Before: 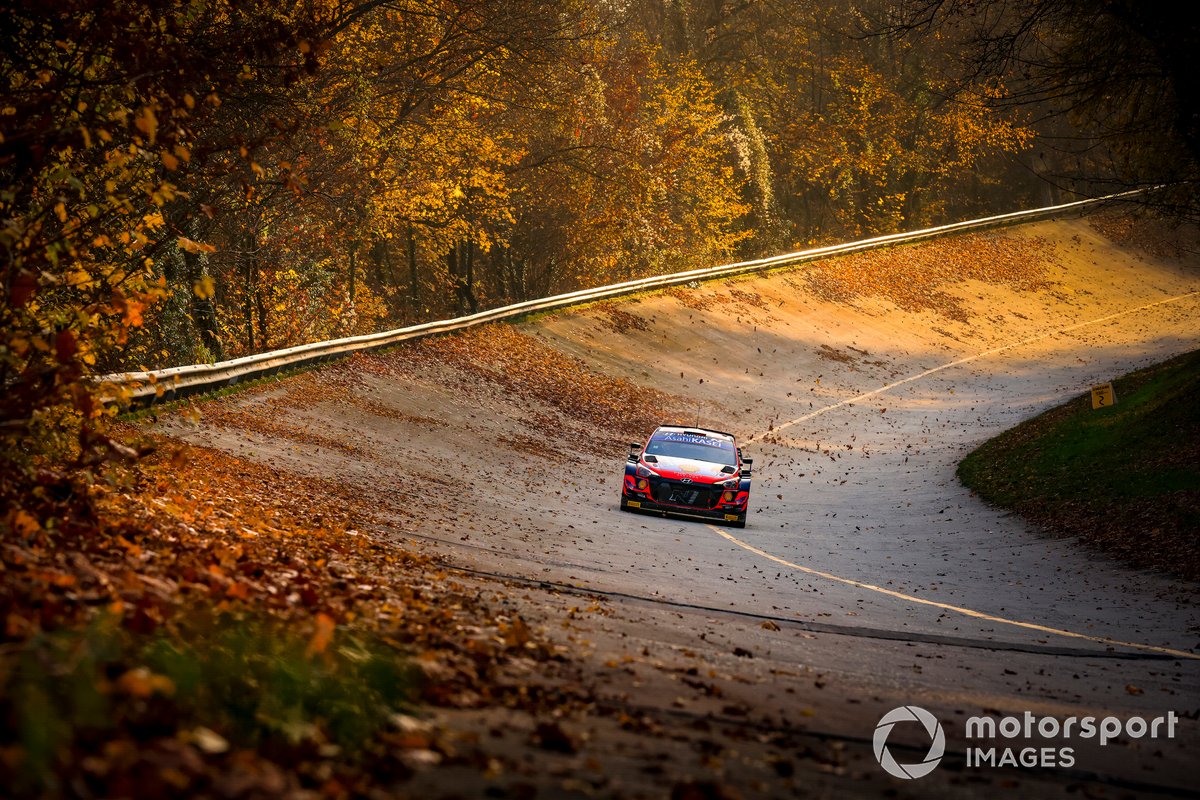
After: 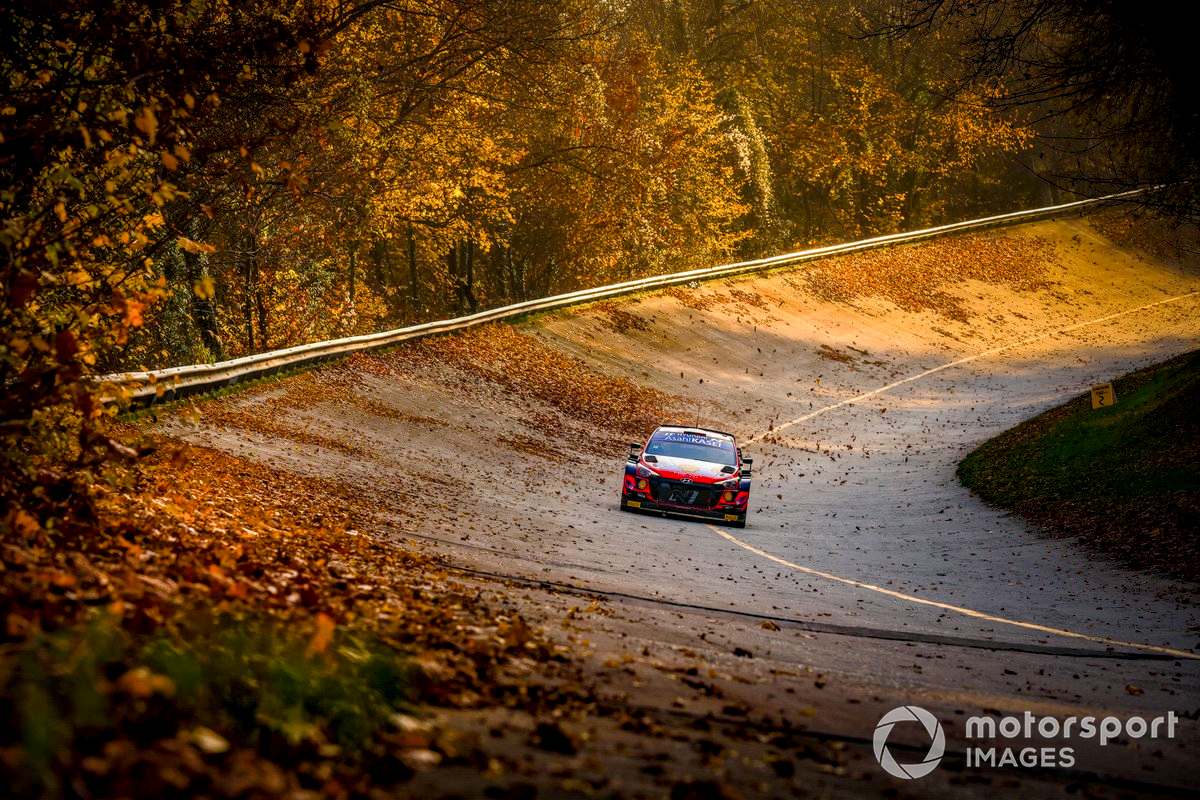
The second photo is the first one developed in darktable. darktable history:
color balance rgb: shadows lift › chroma 1.023%, shadows lift › hue 241.61°, perceptual saturation grading › global saturation 20%, perceptual saturation grading › highlights -25.074%, perceptual saturation grading › shadows 26.026%
local contrast: highlights 29%, detail 130%
